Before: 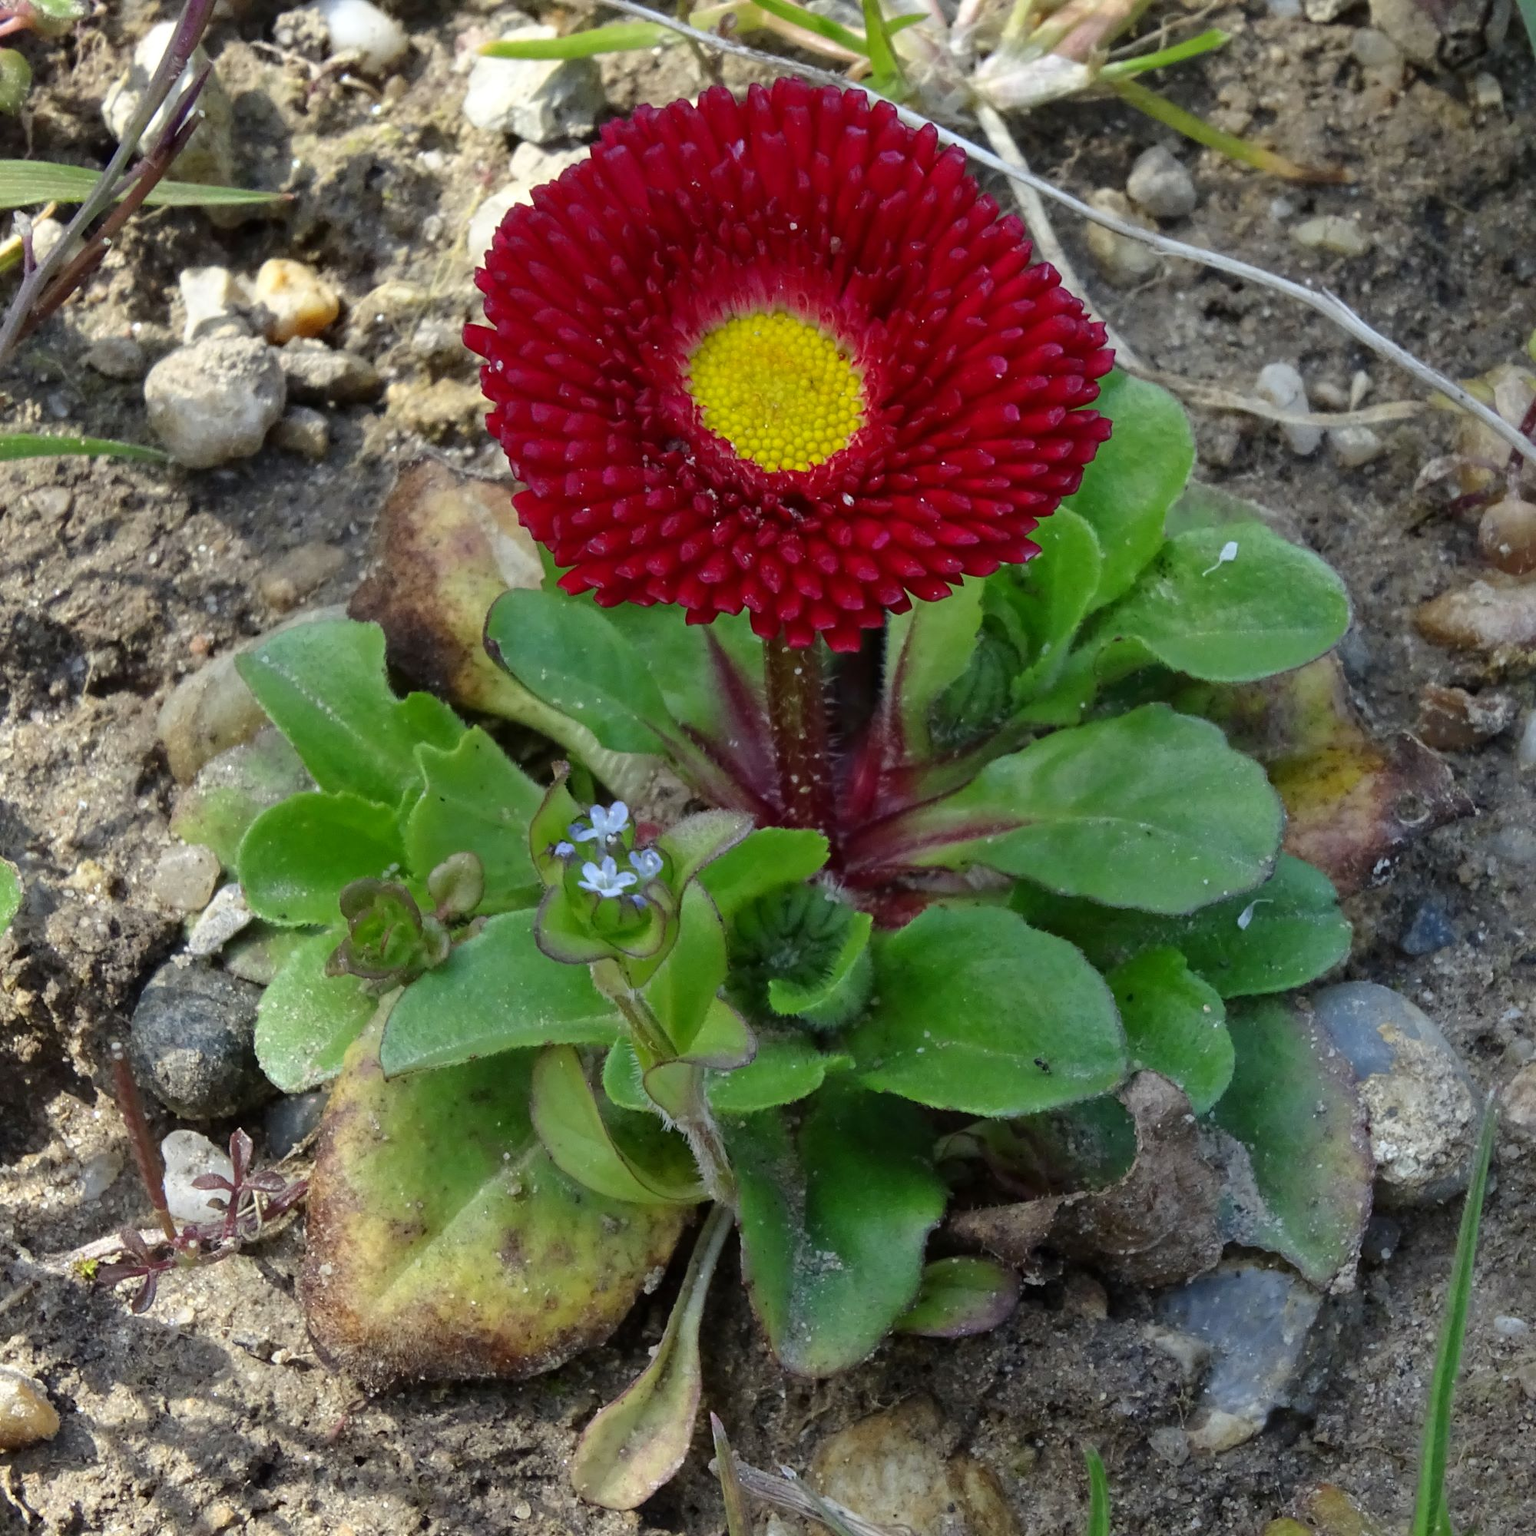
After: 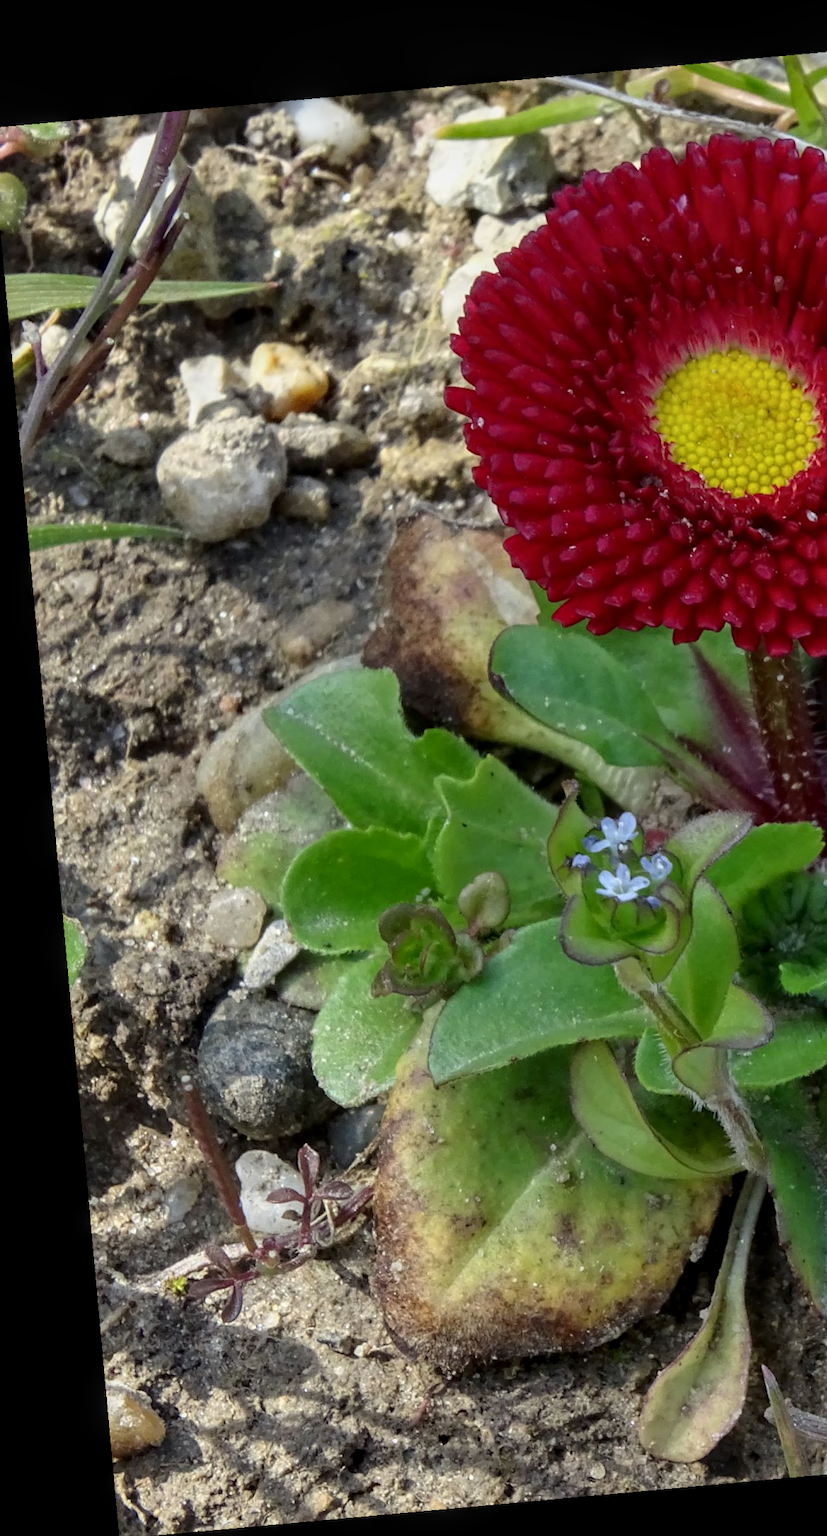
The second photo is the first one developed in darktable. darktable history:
local contrast: on, module defaults
rotate and perspective: rotation -5.2°, automatic cropping off
exposure: exposure -0.153 EV, compensate highlight preservation false
crop: left 0.587%, right 45.588%, bottom 0.086%
